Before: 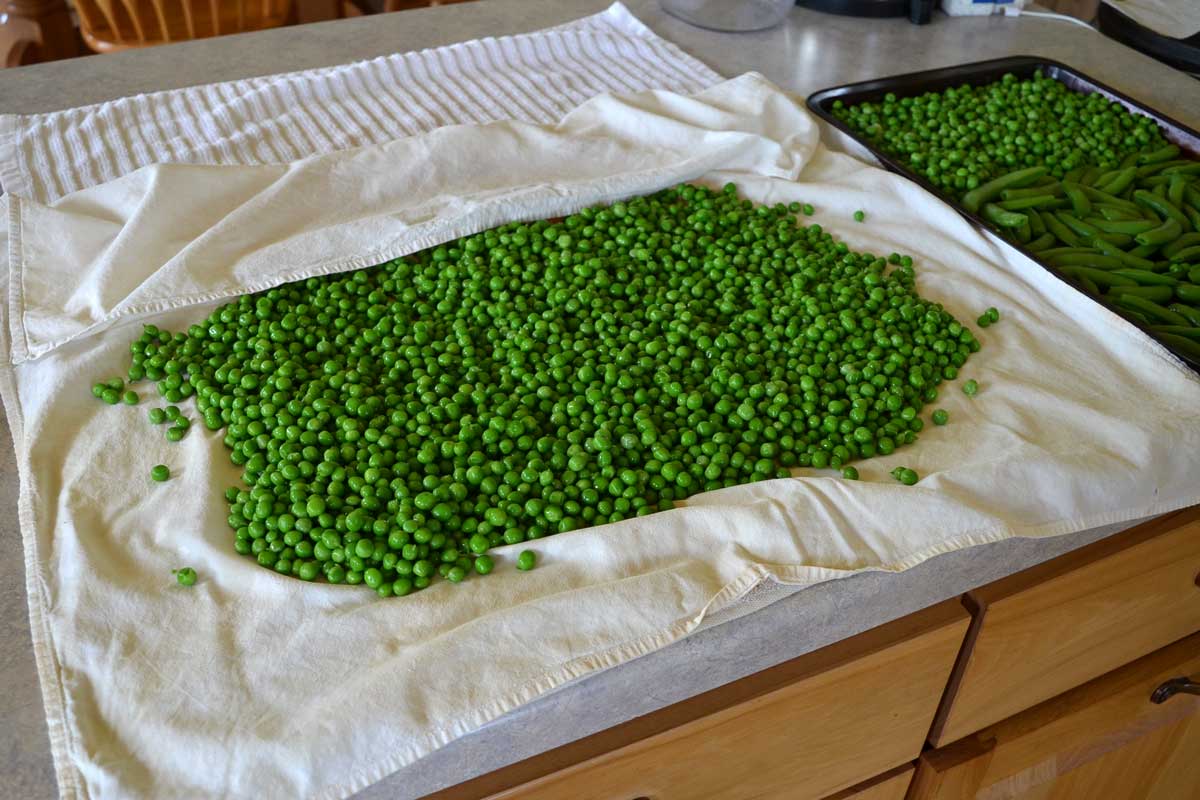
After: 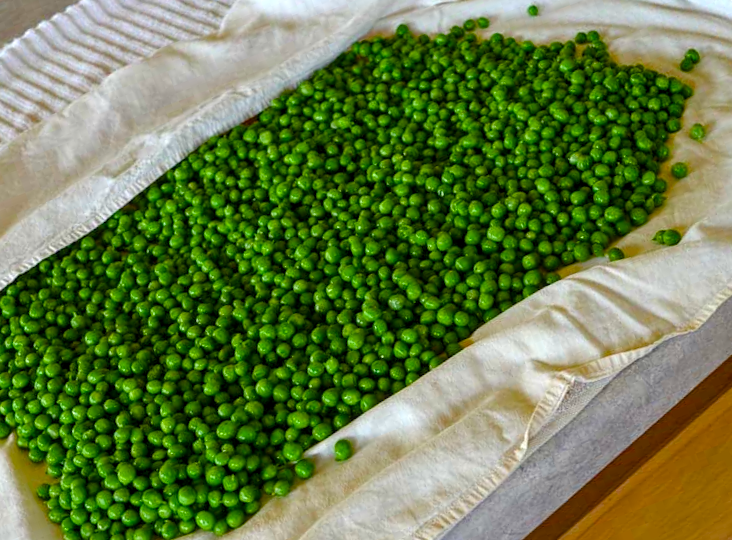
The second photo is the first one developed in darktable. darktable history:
local contrast: on, module defaults
color balance rgb: highlights gain › luminance 5.717%, highlights gain › chroma 1.29%, highlights gain › hue 93.21°, global offset › hue 172.02°, linear chroma grading › global chroma 0.815%, perceptual saturation grading › global saturation 34.683%, perceptual saturation grading › highlights -24.776%, perceptual saturation grading › shadows 50.019%
crop and rotate: angle 20.6°, left 6.762%, right 3.835%, bottom 1.171%
